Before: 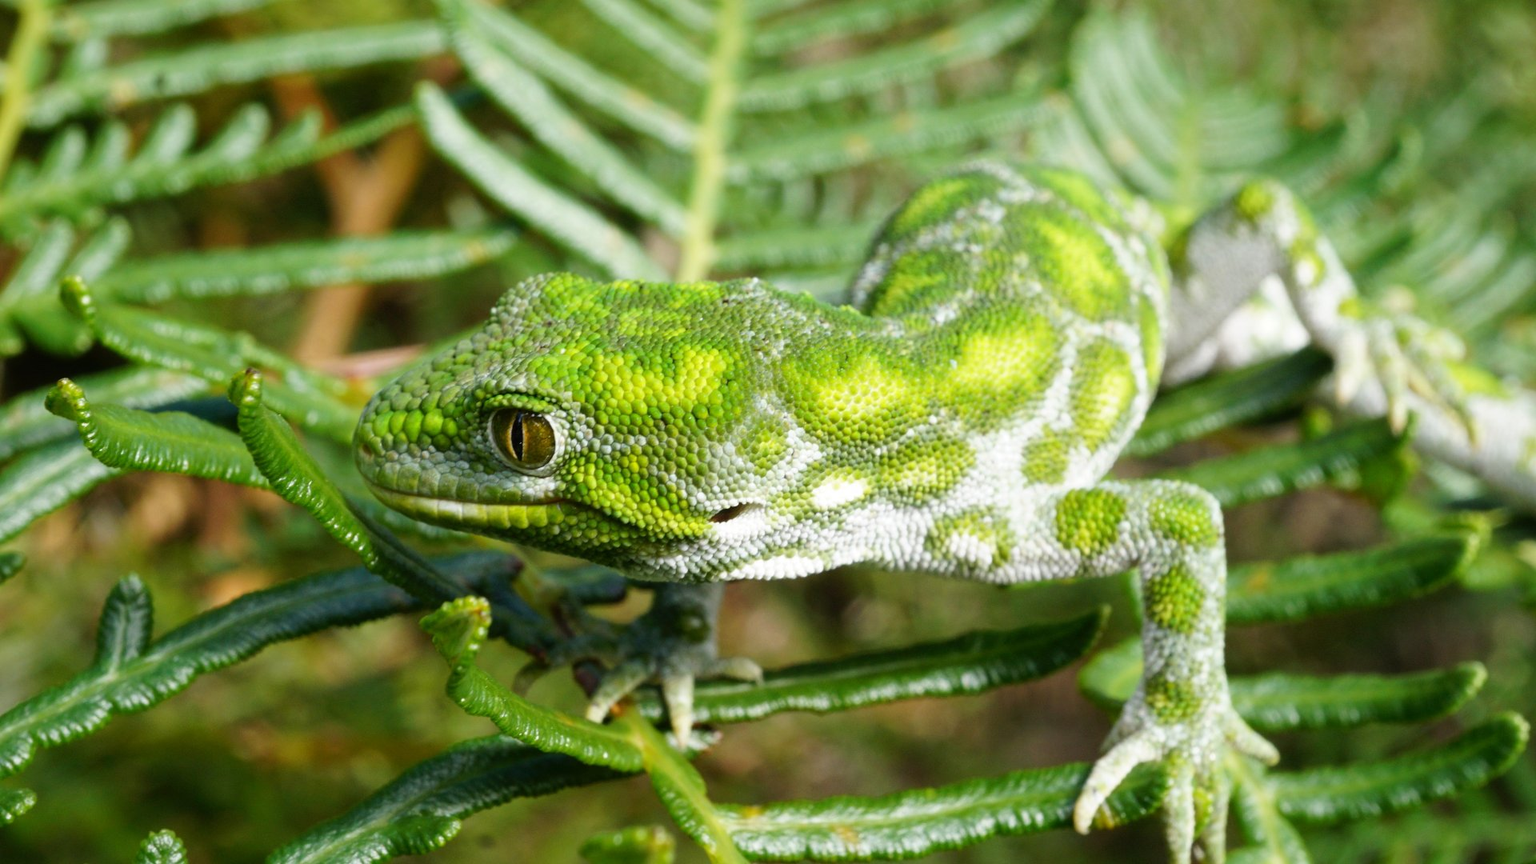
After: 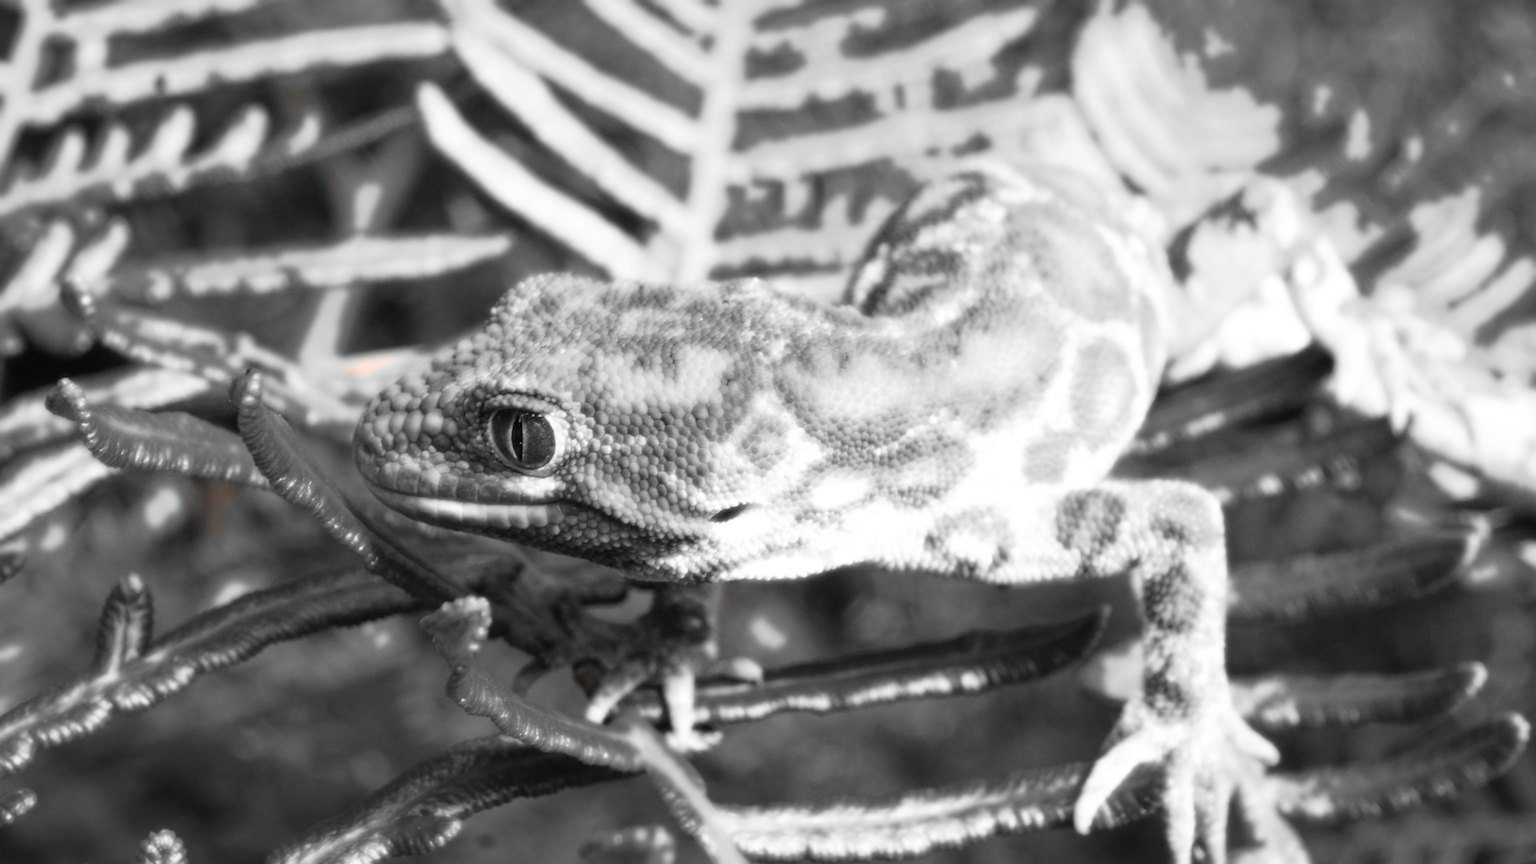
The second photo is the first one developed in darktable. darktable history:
bloom: size 0%, threshold 54.82%, strength 8.31%
color zones: curves: ch0 [(0, 0.352) (0.143, 0.407) (0.286, 0.386) (0.429, 0.431) (0.571, 0.829) (0.714, 0.853) (0.857, 0.833) (1, 0.352)]; ch1 [(0, 0.604) (0.072, 0.726) (0.096, 0.608) (0.205, 0.007) (0.571, -0.006) (0.839, -0.013) (0.857, -0.012) (1, 0.604)]
